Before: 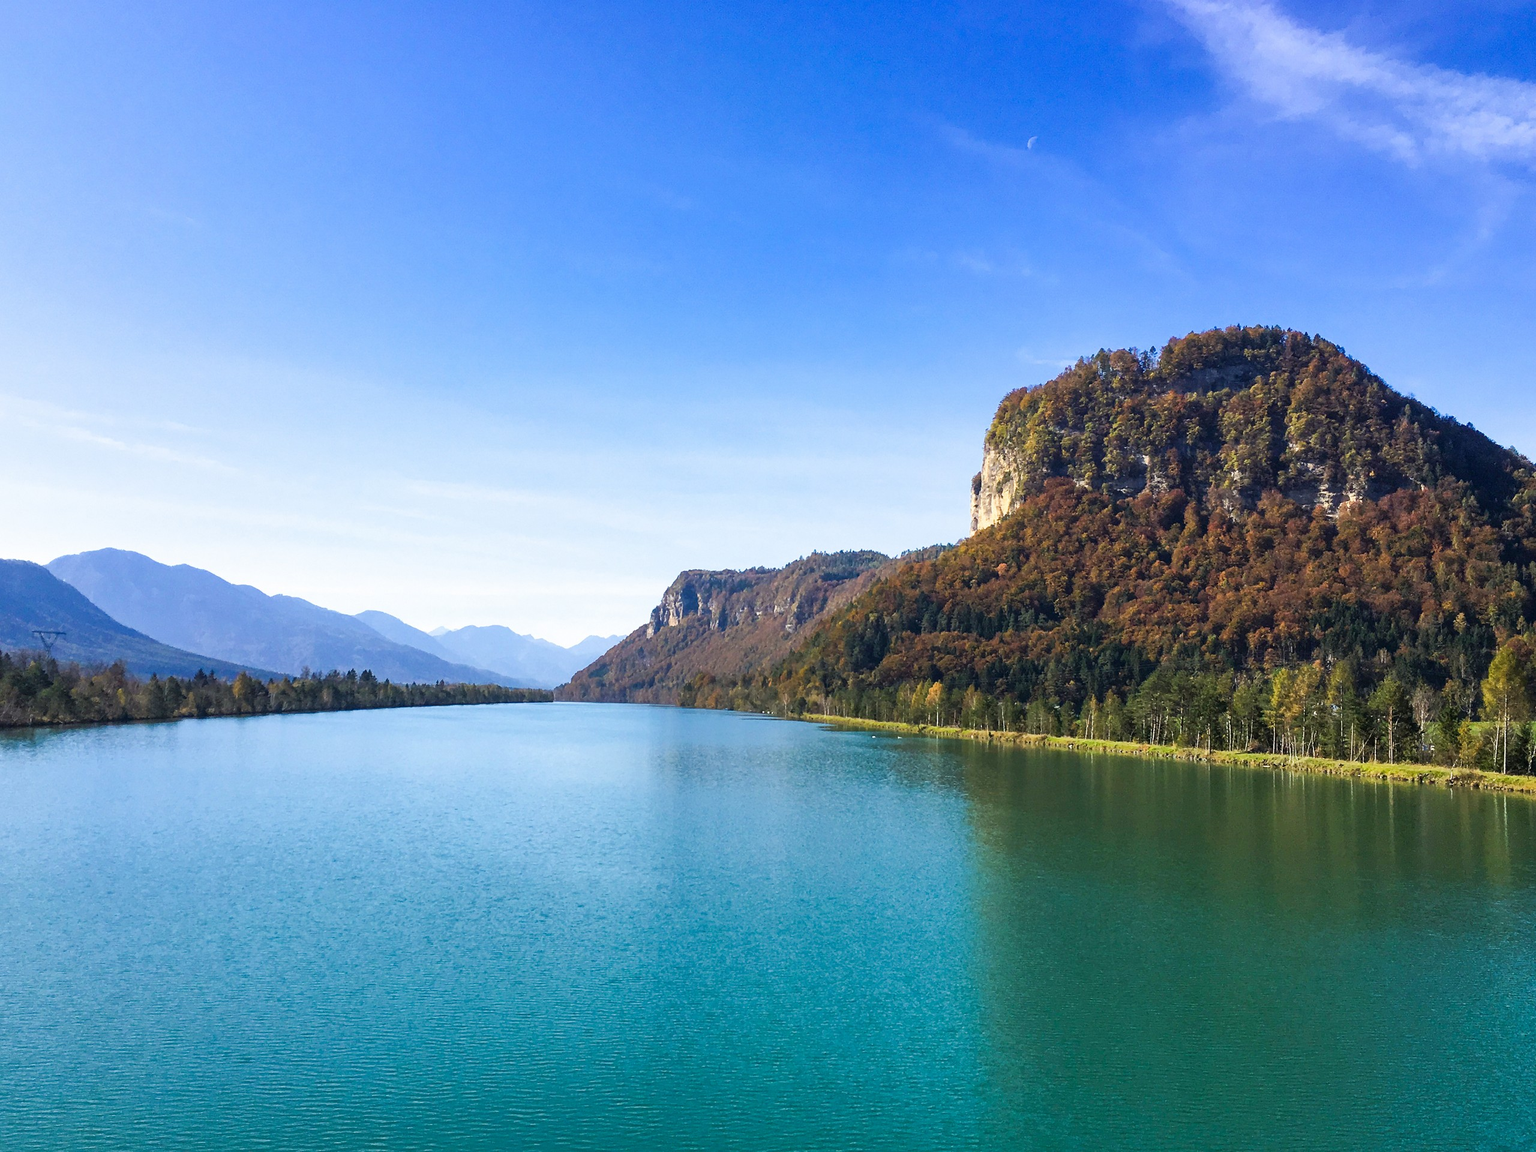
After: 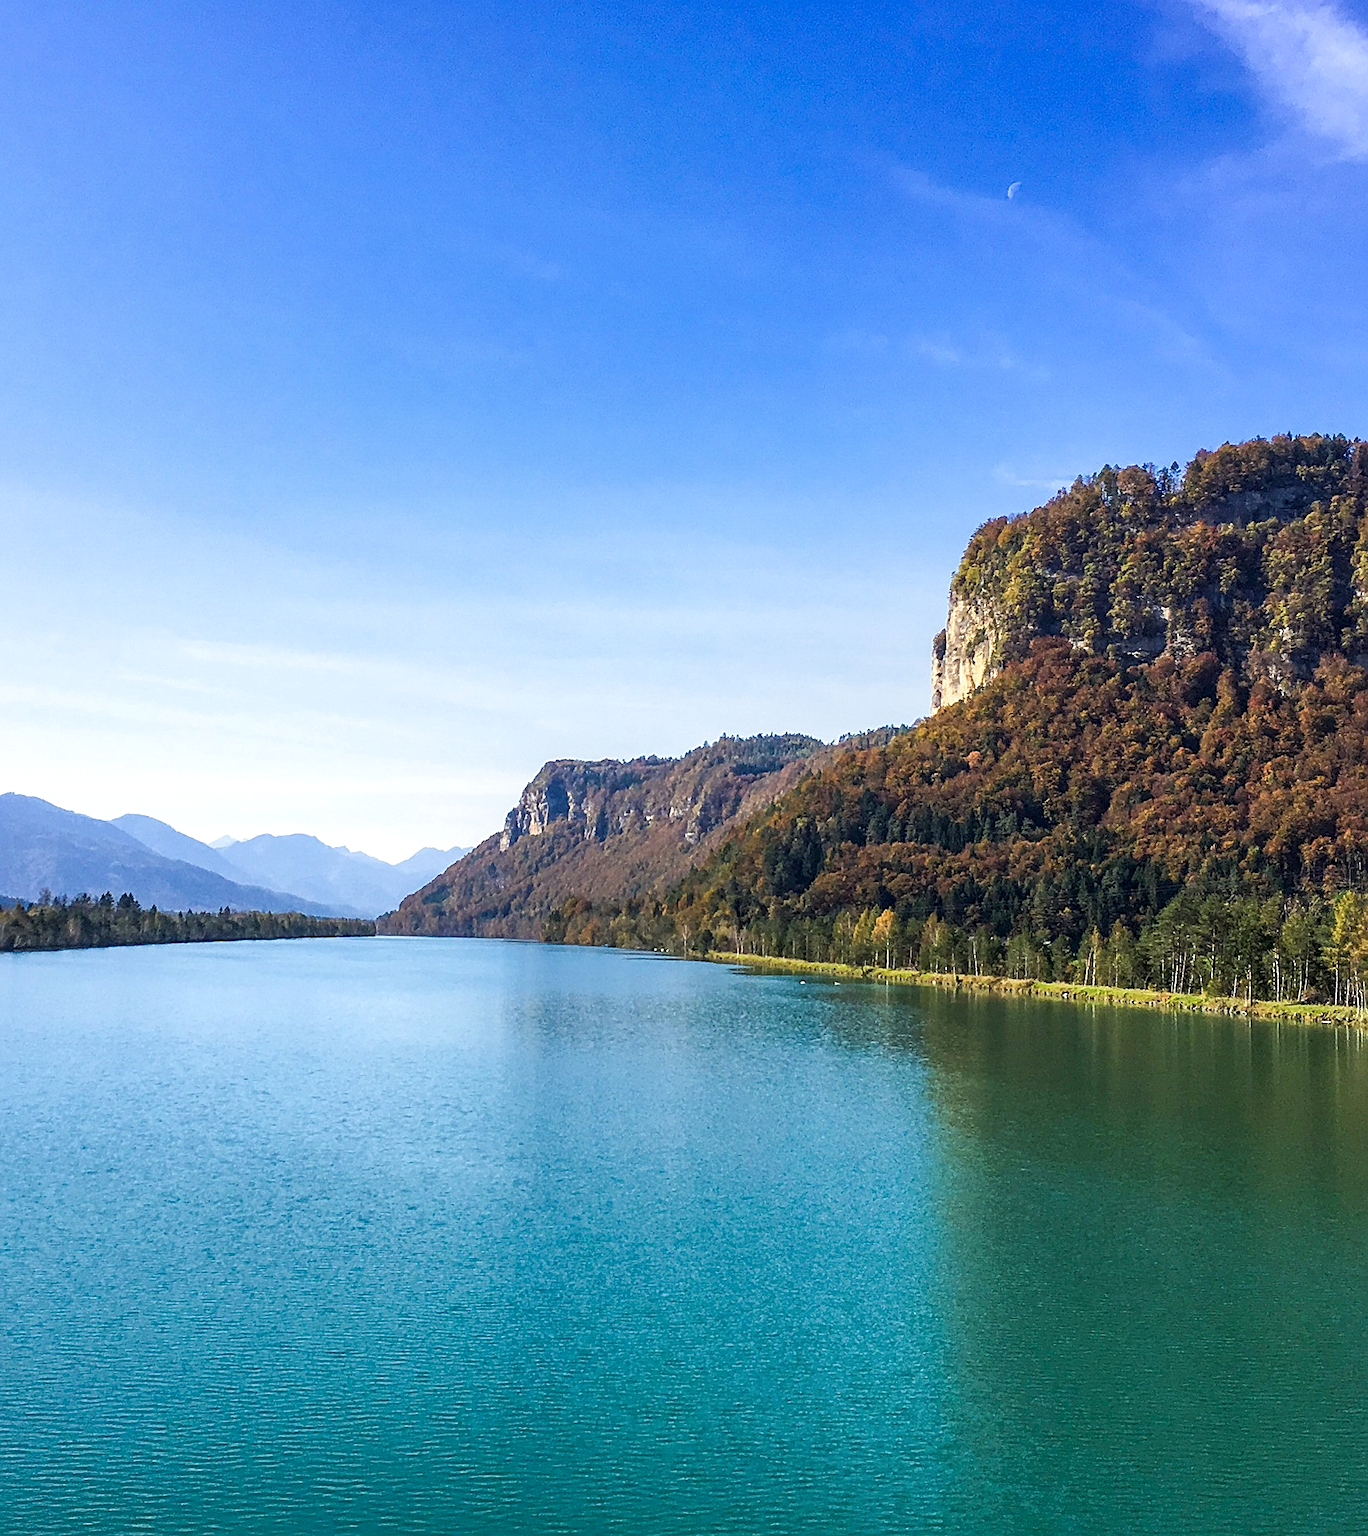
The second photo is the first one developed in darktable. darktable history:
local contrast: on, module defaults
sharpen: on, module defaults
crop and rotate: left 17.732%, right 15.423%
